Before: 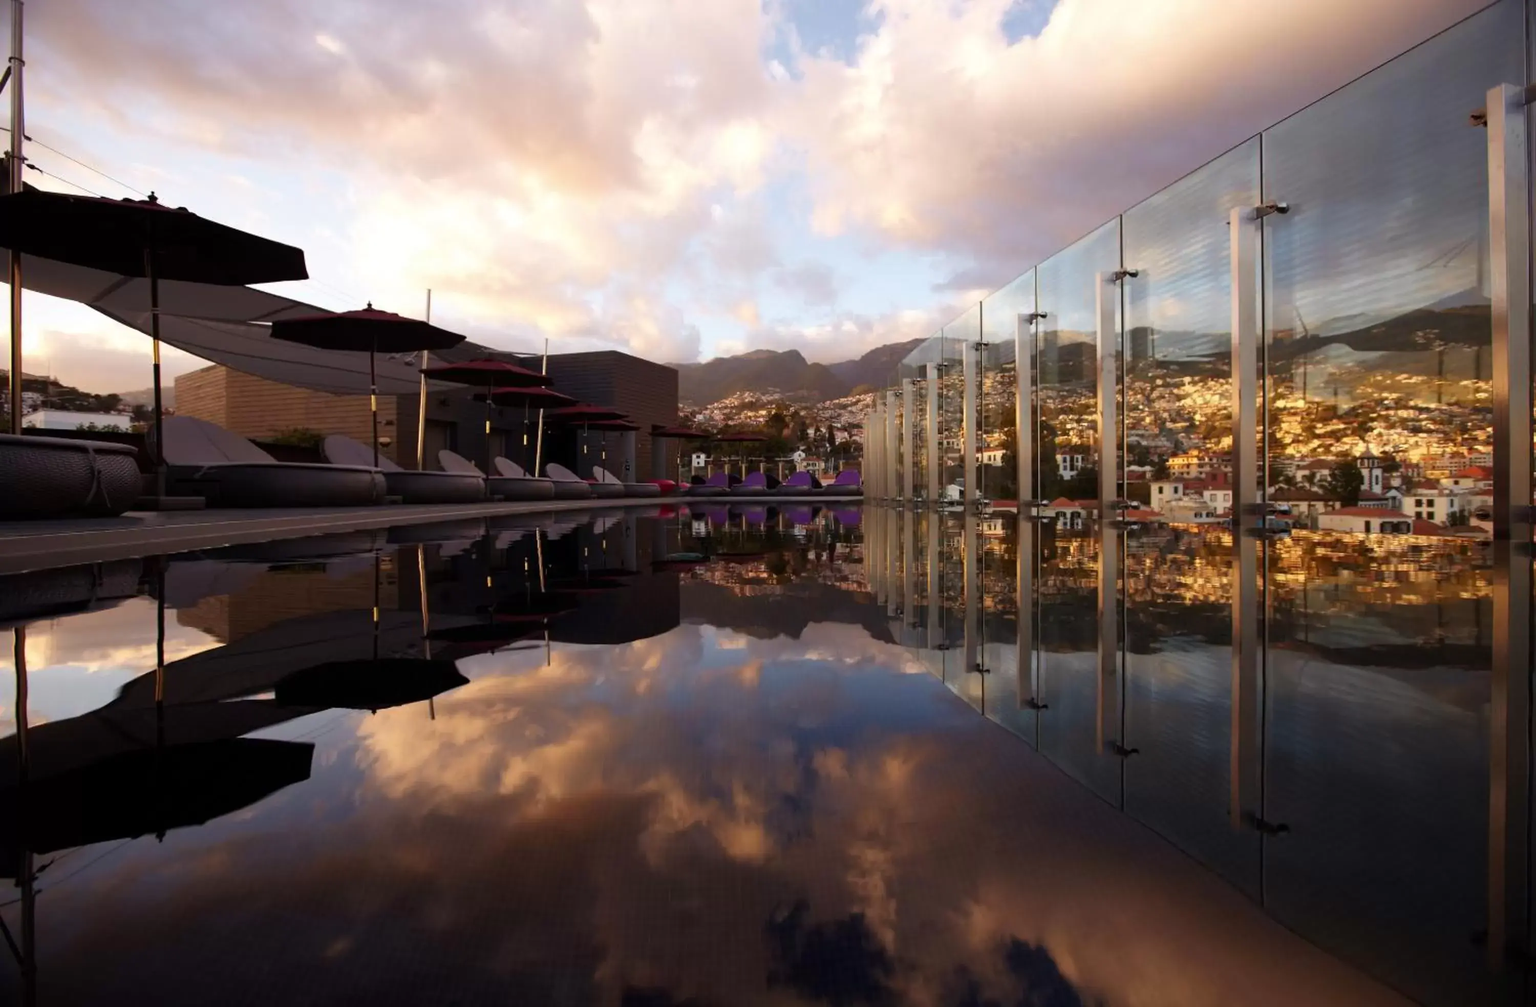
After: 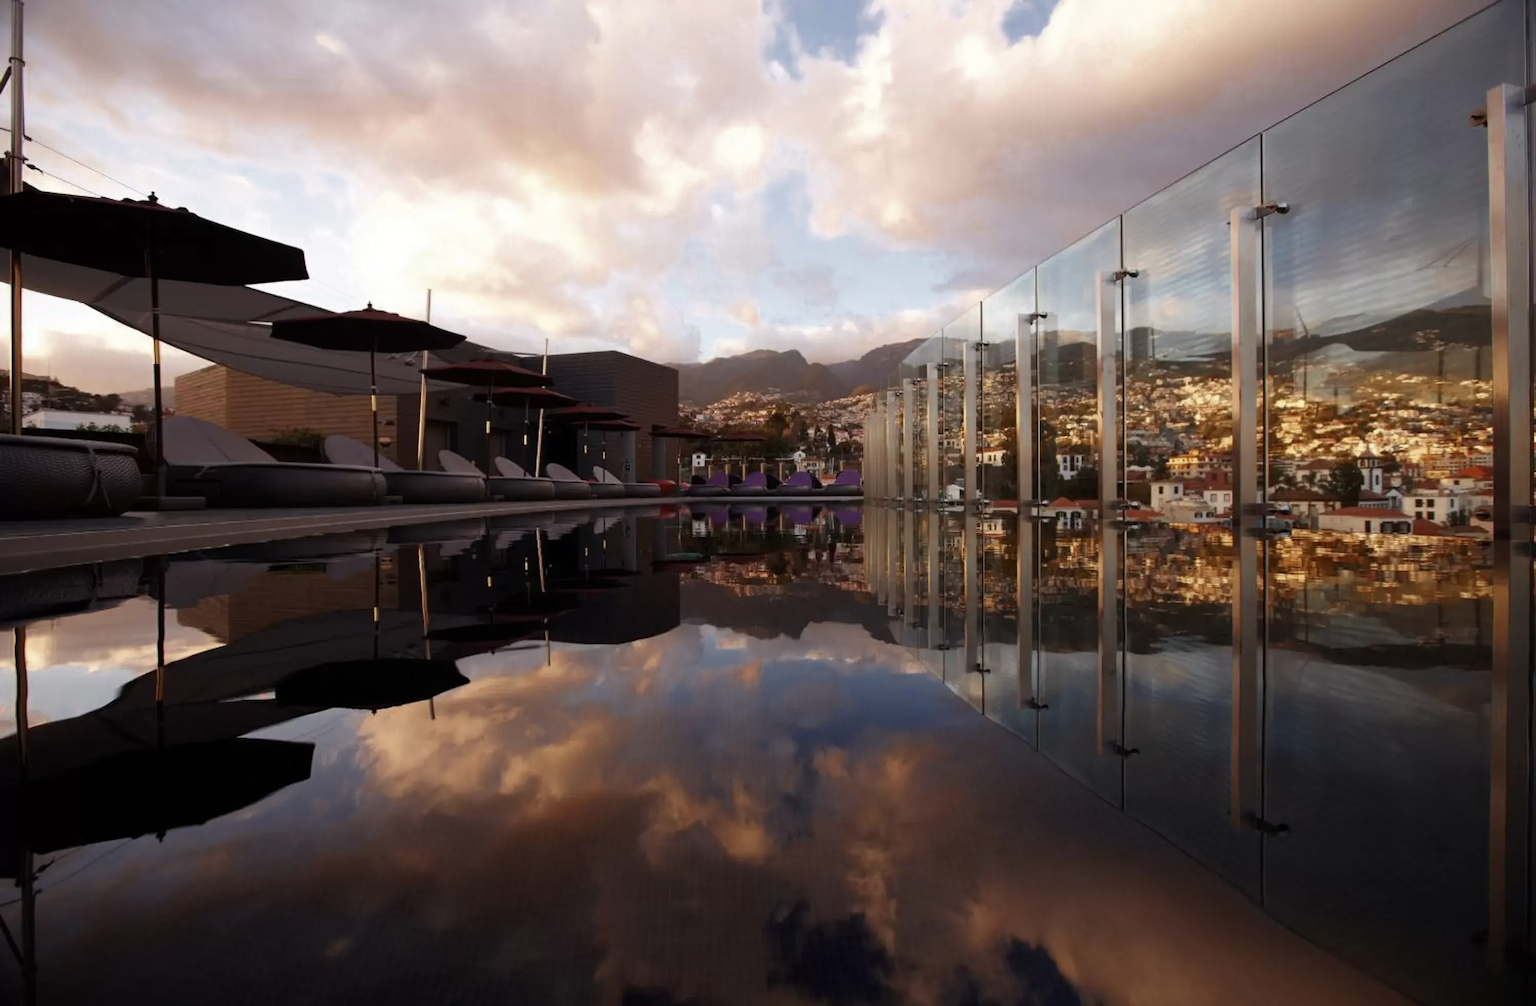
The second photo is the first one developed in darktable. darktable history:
color zones: curves: ch0 [(0, 0.5) (0.125, 0.4) (0.25, 0.5) (0.375, 0.4) (0.5, 0.4) (0.625, 0.35) (0.75, 0.35) (0.875, 0.5)]; ch1 [(0, 0.35) (0.125, 0.45) (0.25, 0.35) (0.375, 0.35) (0.5, 0.35) (0.625, 0.35) (0.75, 0.45) (0.875, 0.35)]; ch2 [(0, 0.6) (0.125, 0.5) (0.25, 0.5) (0.375, 0.6) (0.5, 0.6) (0.625, 0.5) (0.75, 0.5) (0.875, 0.5)]
